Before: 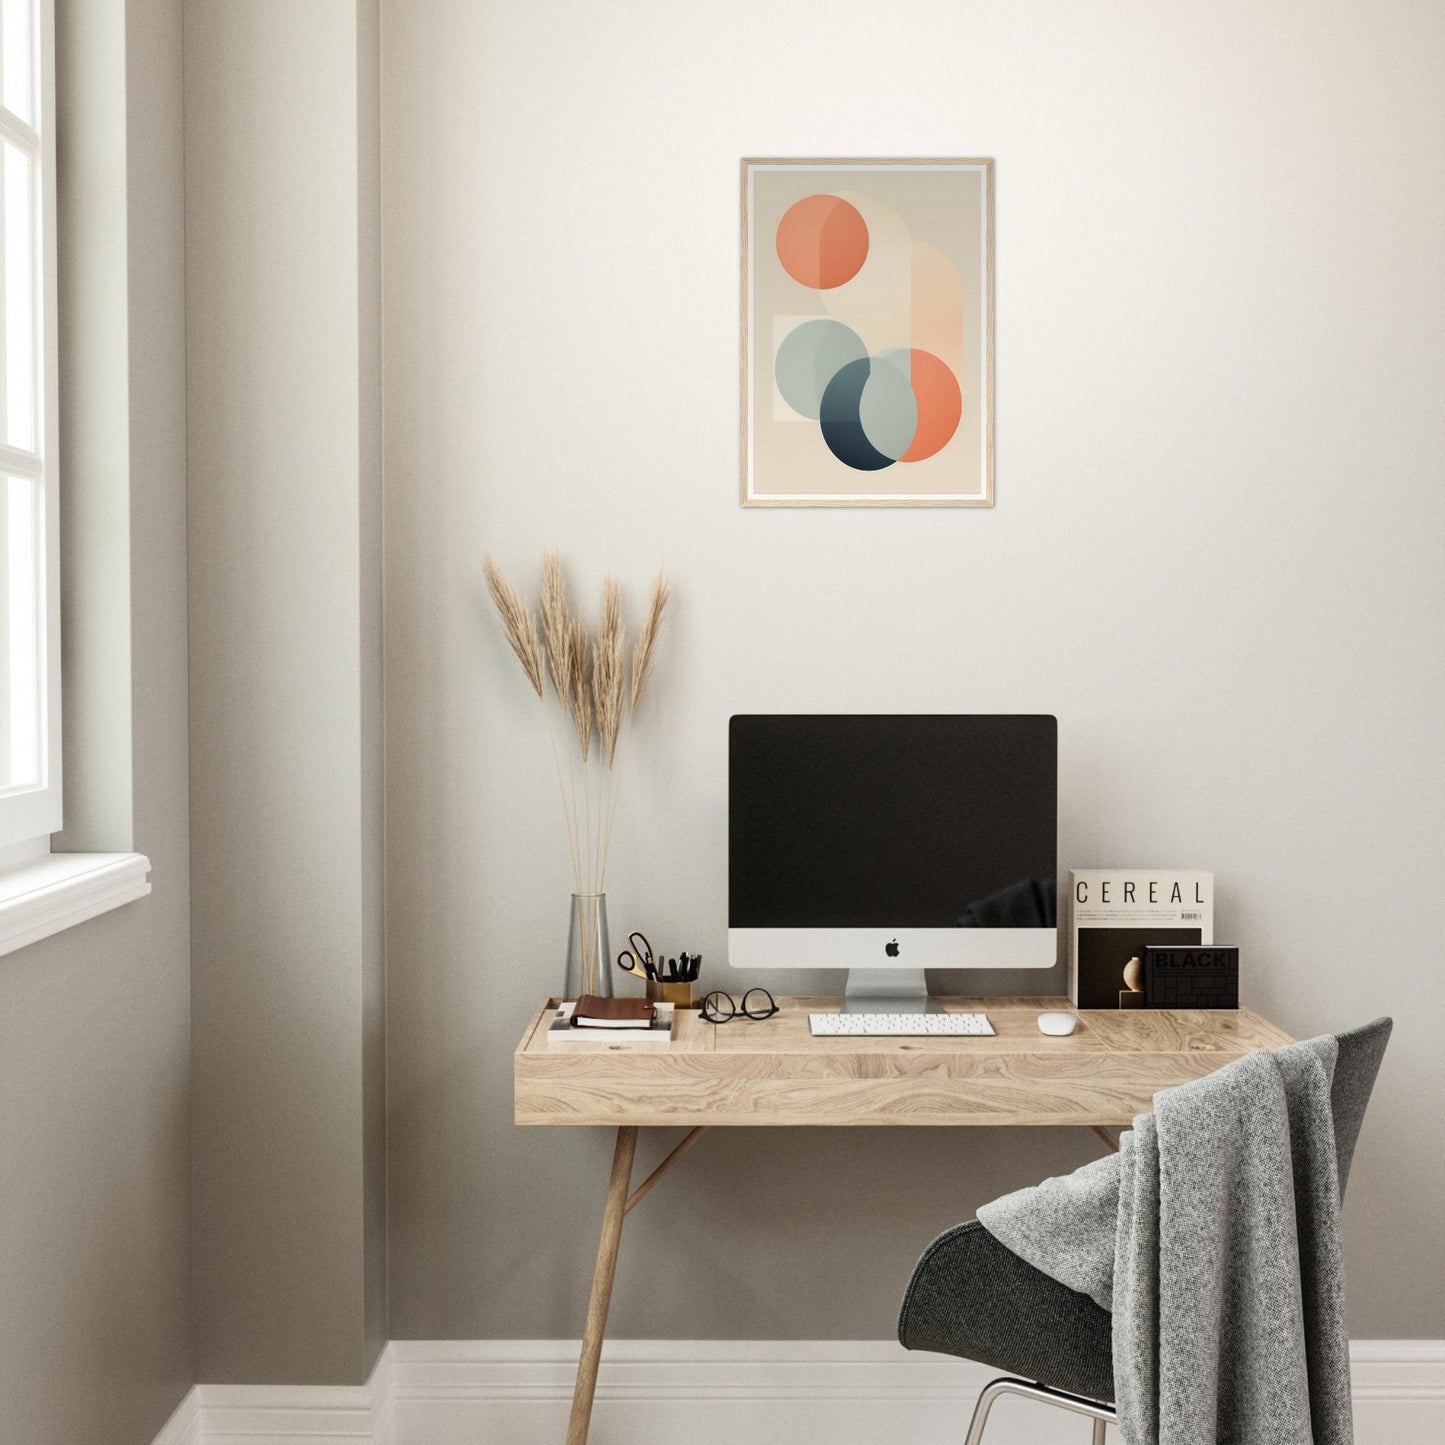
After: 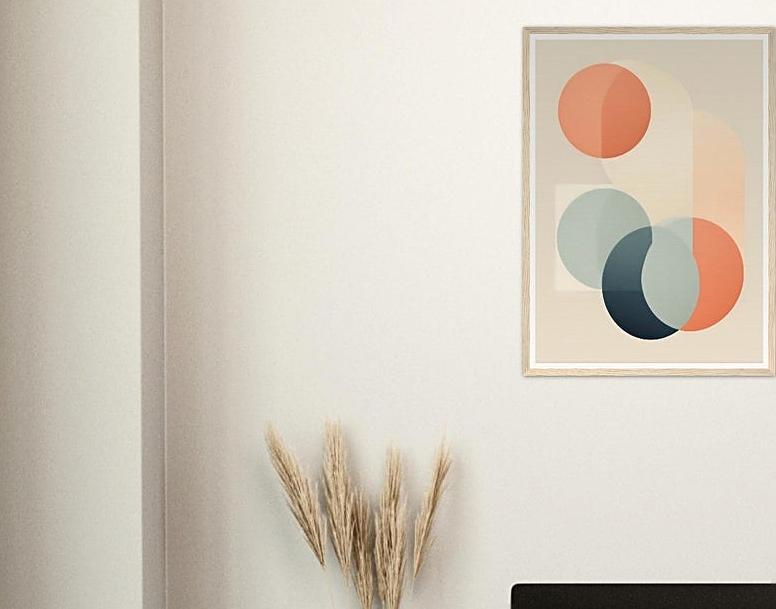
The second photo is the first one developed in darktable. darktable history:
crop: left 15.14%, top 9.098%, right 31.11%, bottom 48.697%
sharpen: on, module defaults
contrast brightness saturation: contrast 0.079, saturation 0.023
exposure: black level correction 0.001, compensate highlight preservation false
